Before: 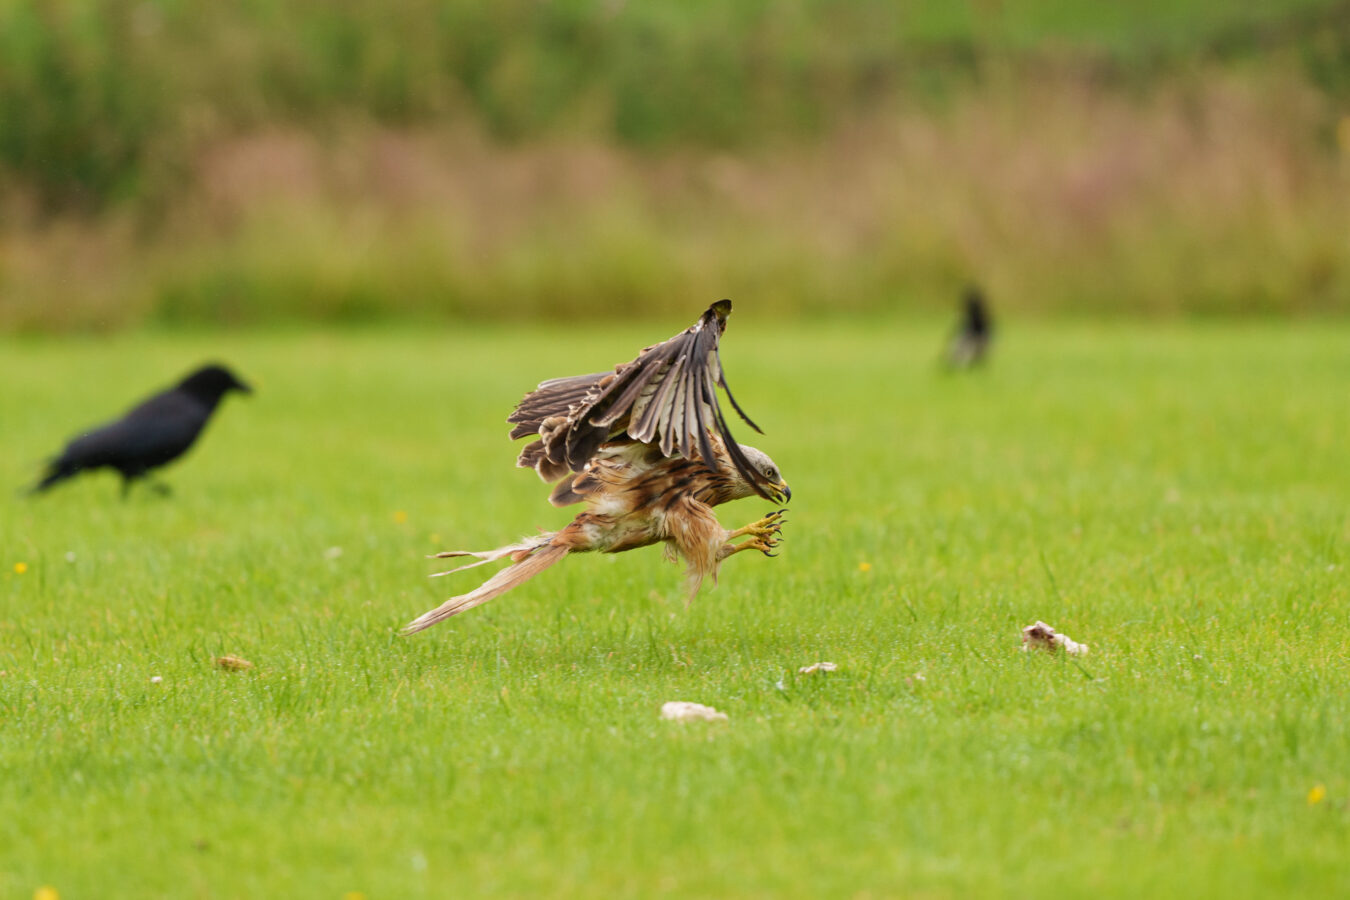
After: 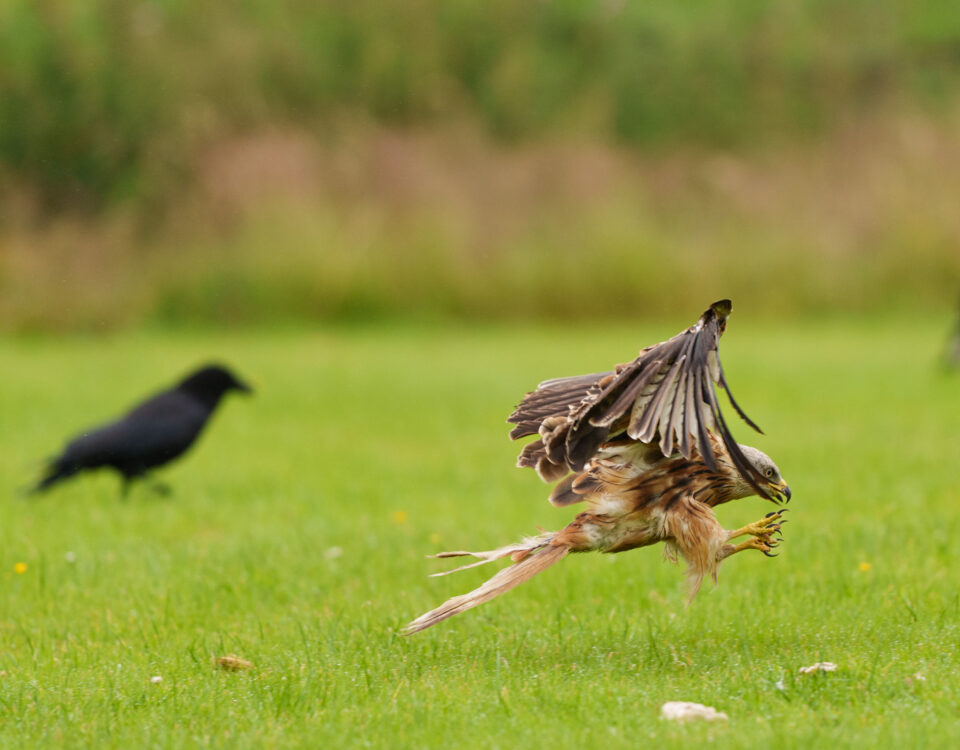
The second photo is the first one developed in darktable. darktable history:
crop: right 28.885%, bottom 16.626%
shadows and highlights: shadows 29.32, highlights -29.32, low approximation 0.01, soften with gaussian
